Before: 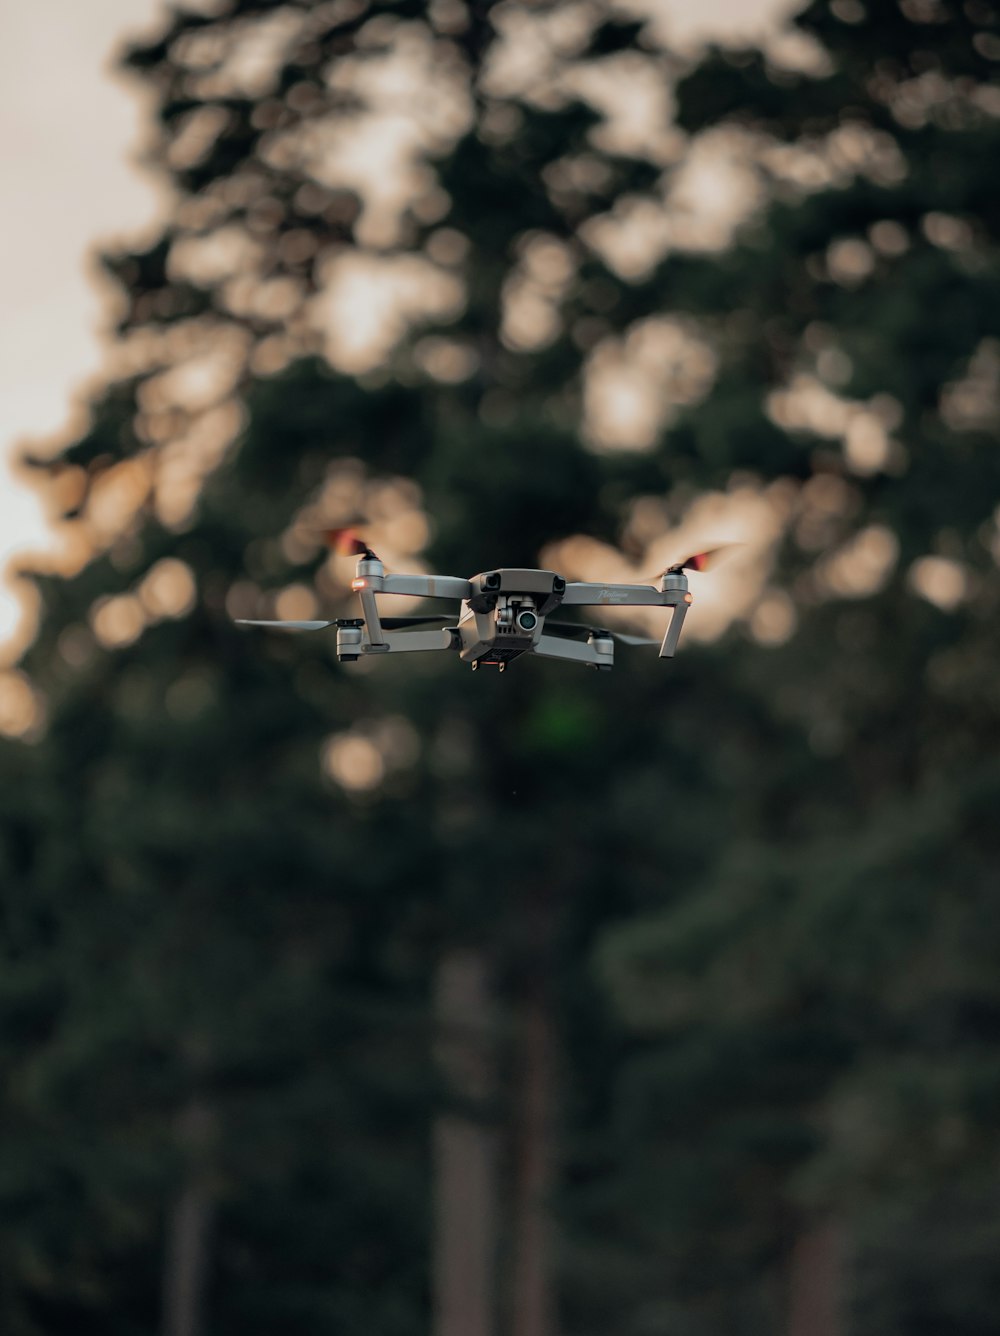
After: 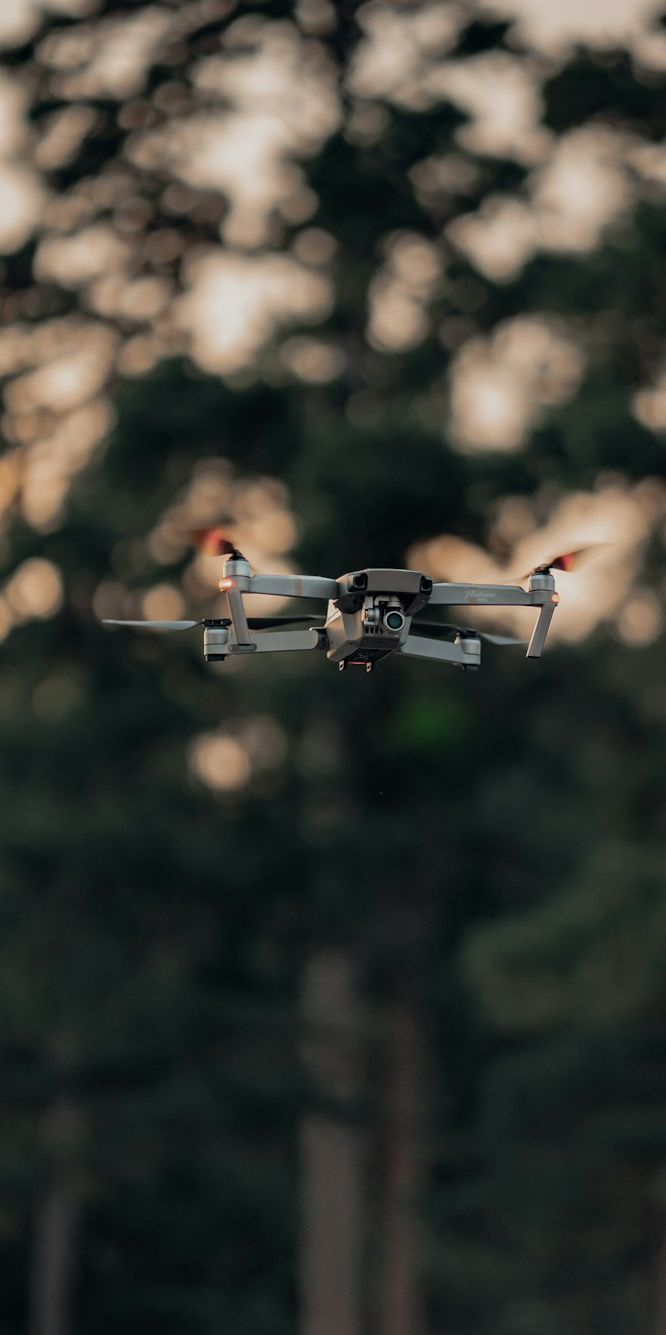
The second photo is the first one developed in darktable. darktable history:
crop and rotate: left 13.33%, right 20.017%
